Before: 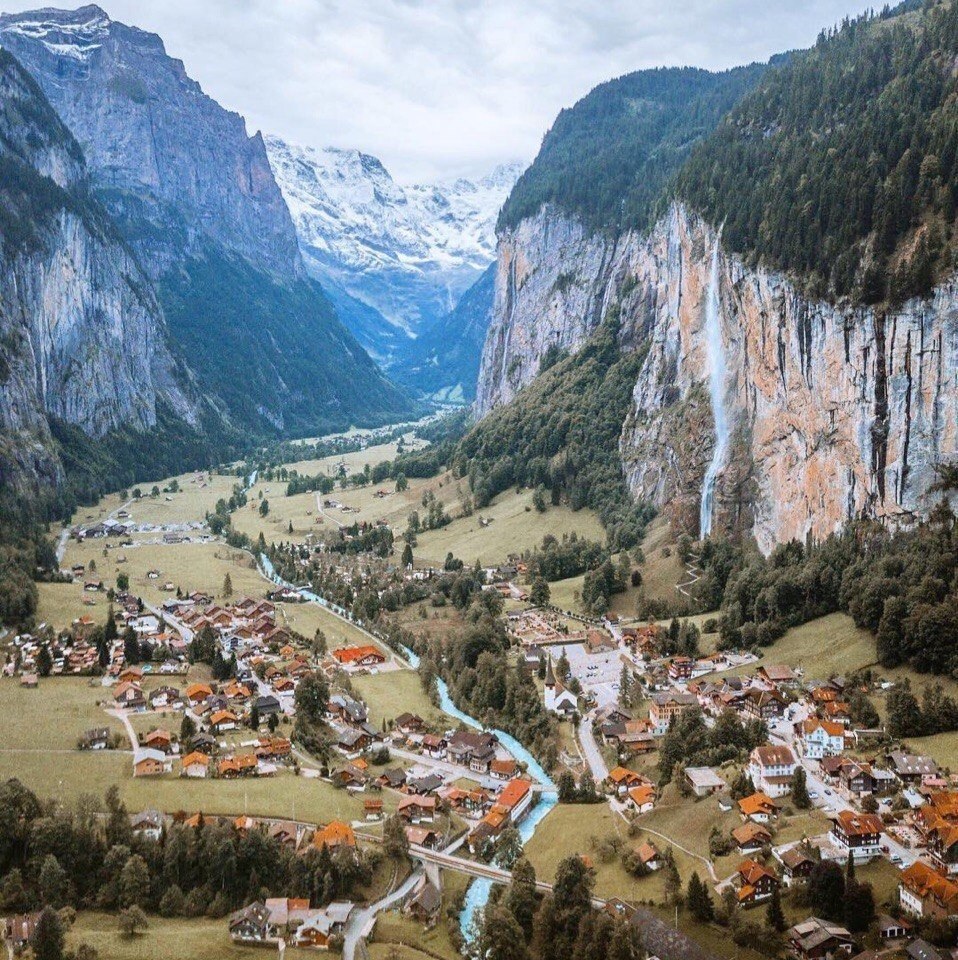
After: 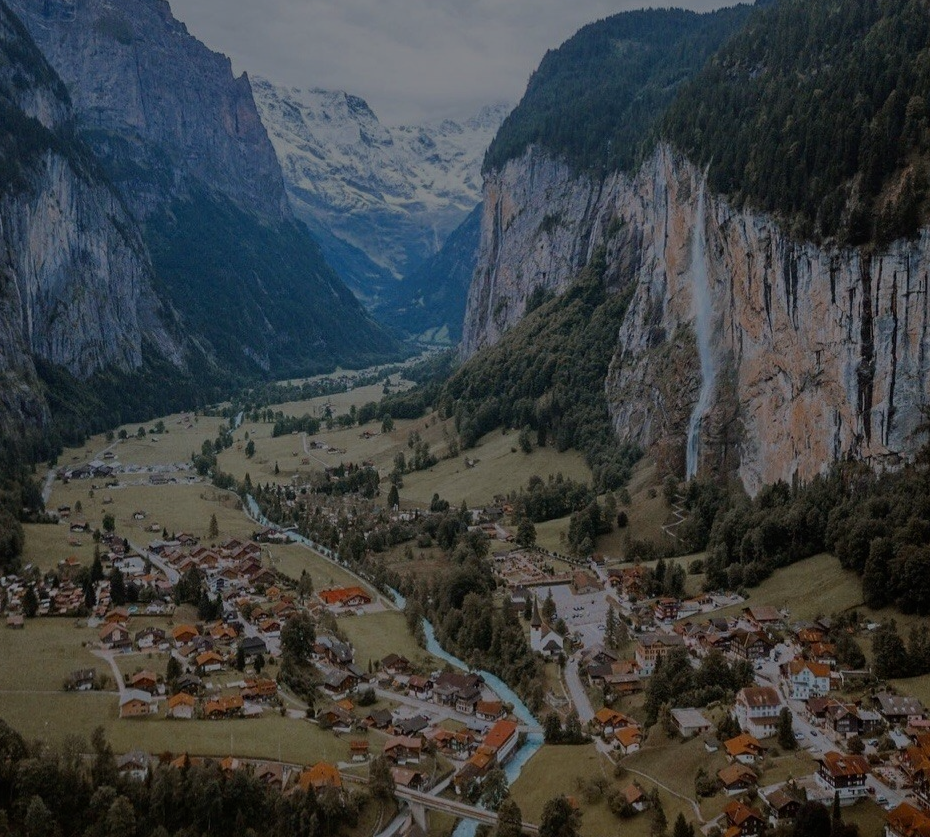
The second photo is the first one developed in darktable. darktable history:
exposure: exposure -2.002 EV, compensate highlight preservation false
base curve: preserve colors none
crop: left 1.507%, top 6.147%, right 1.379%, bottom 6.637%
